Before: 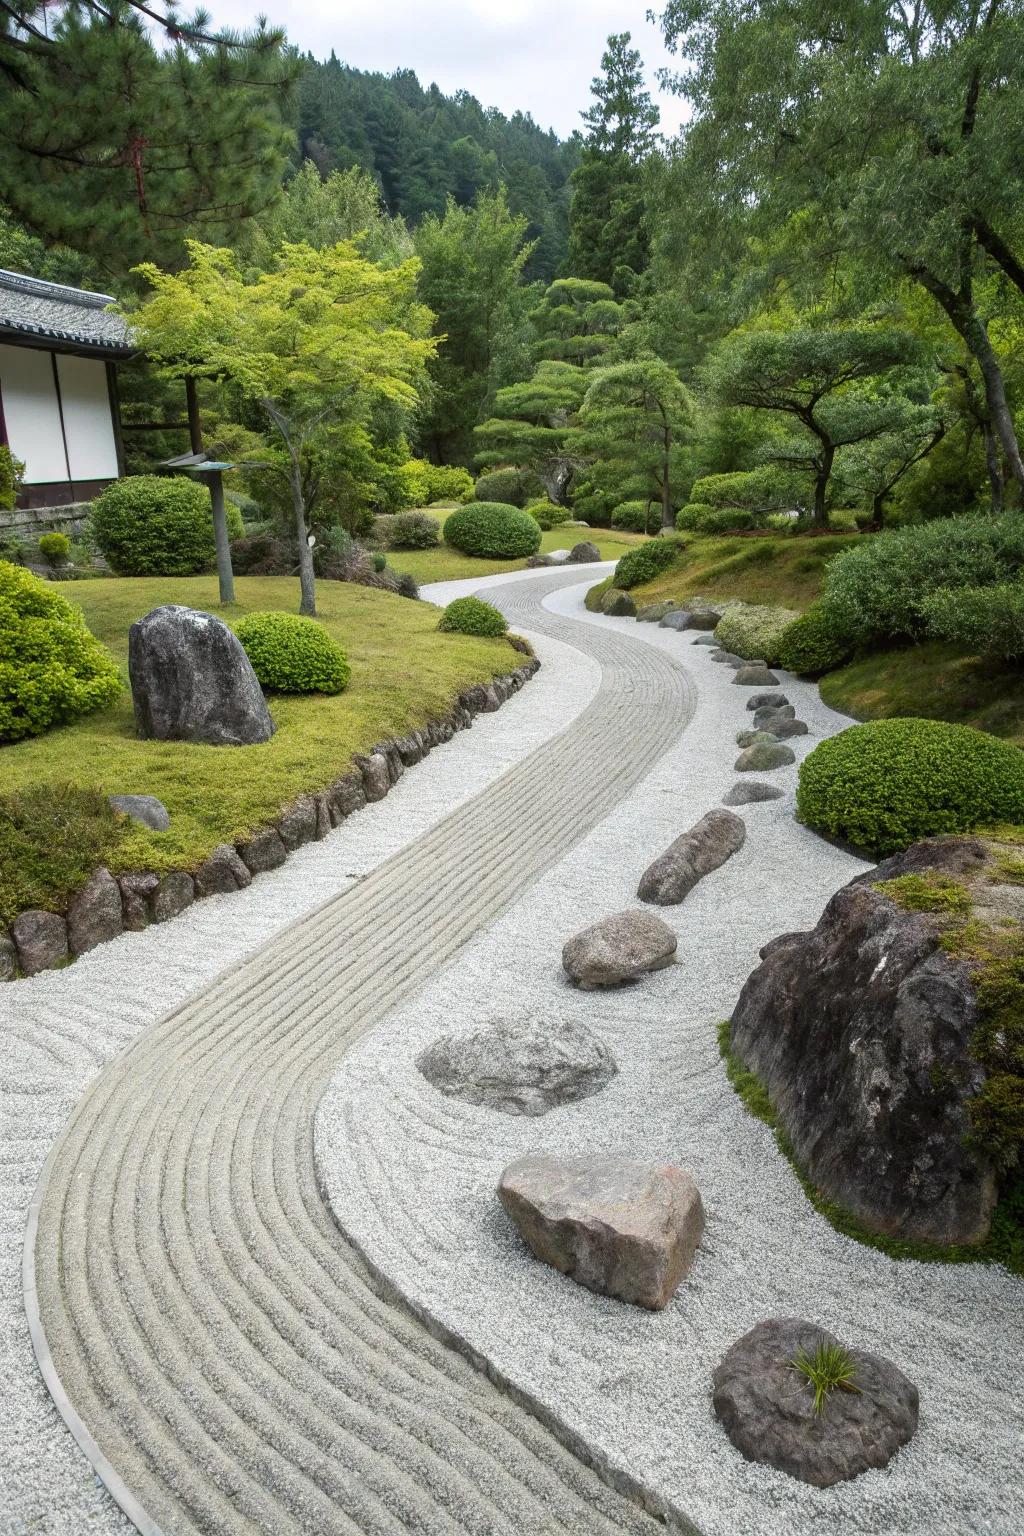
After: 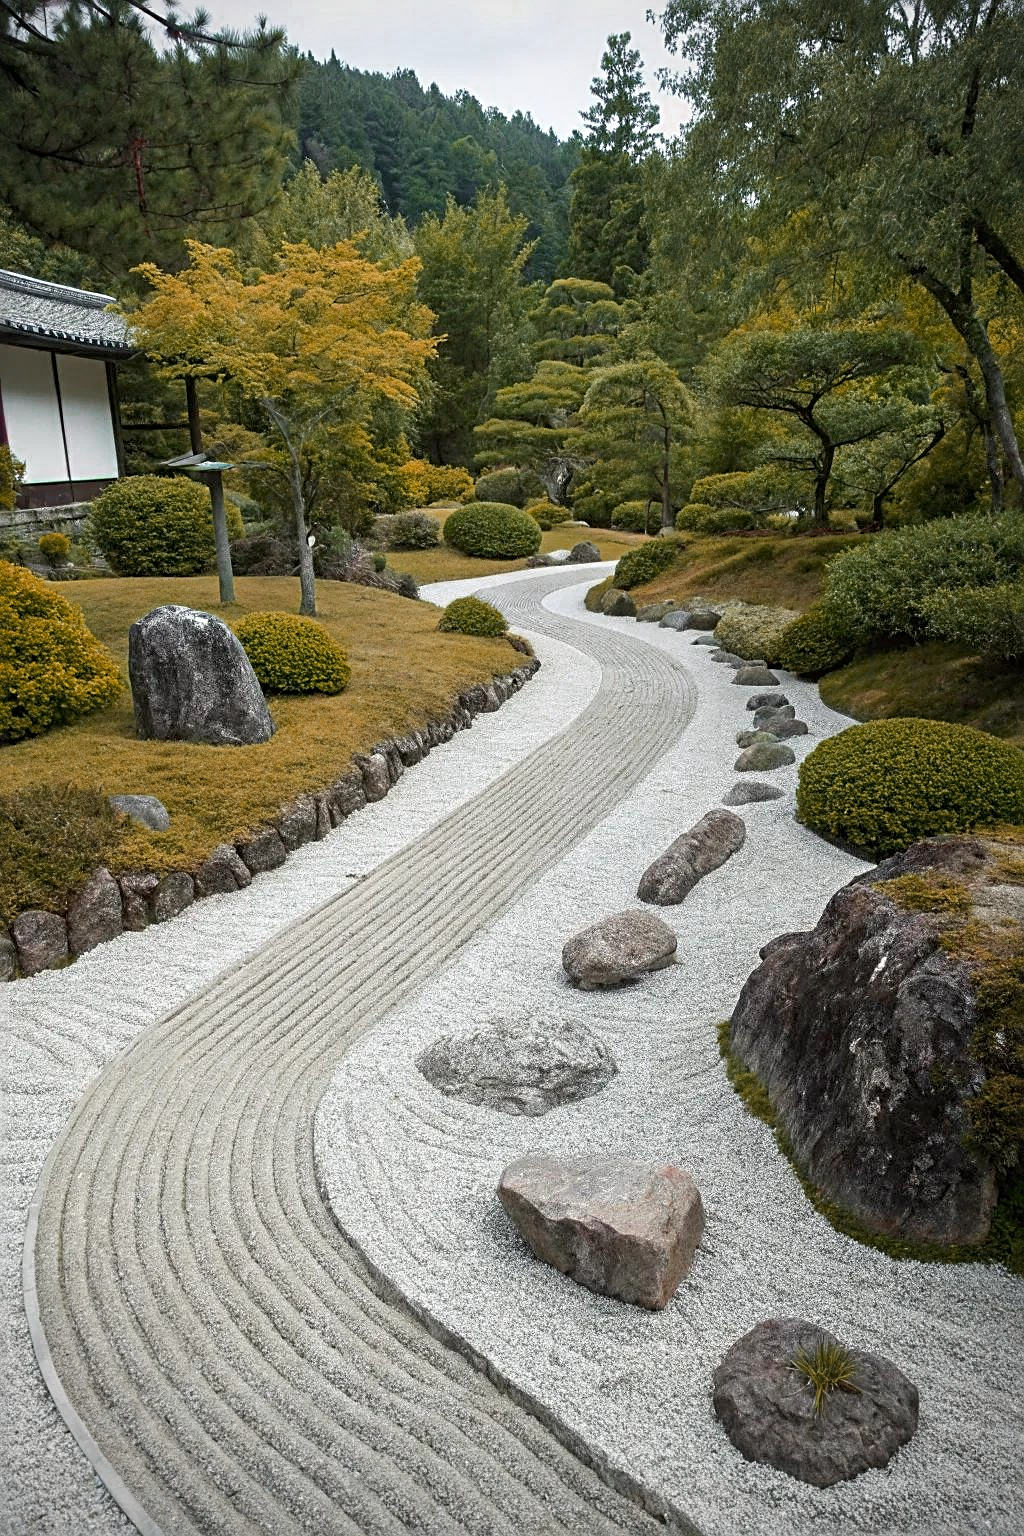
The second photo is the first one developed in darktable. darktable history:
color zones: curves: ch0 [(0, 0.299) (0.25, 0.383) (0.456, 0.352) (0.736, 0.571)]; ch1 [(0, 0.63) (0.151, 0.568) (0.254, 0.416) (0.47, 0.558) (0.732, 0.37) (0.909, 0.492)]; ch2 [(0.004, 0.604) (0.158, 0.443) (0.257, 0.403) (0.761, 0.468)]
vignetting: on, module defaults
sharpen: radius 3.074
